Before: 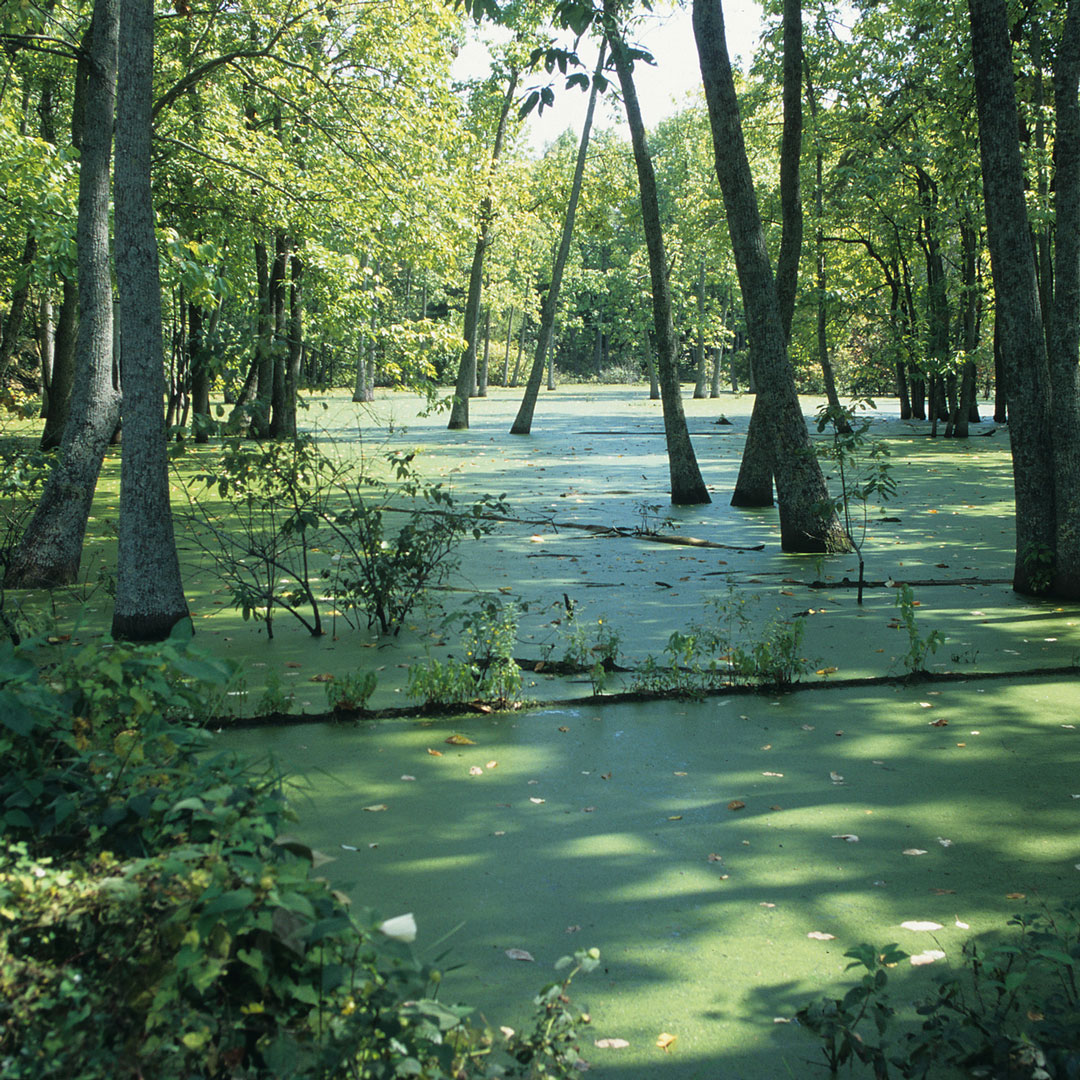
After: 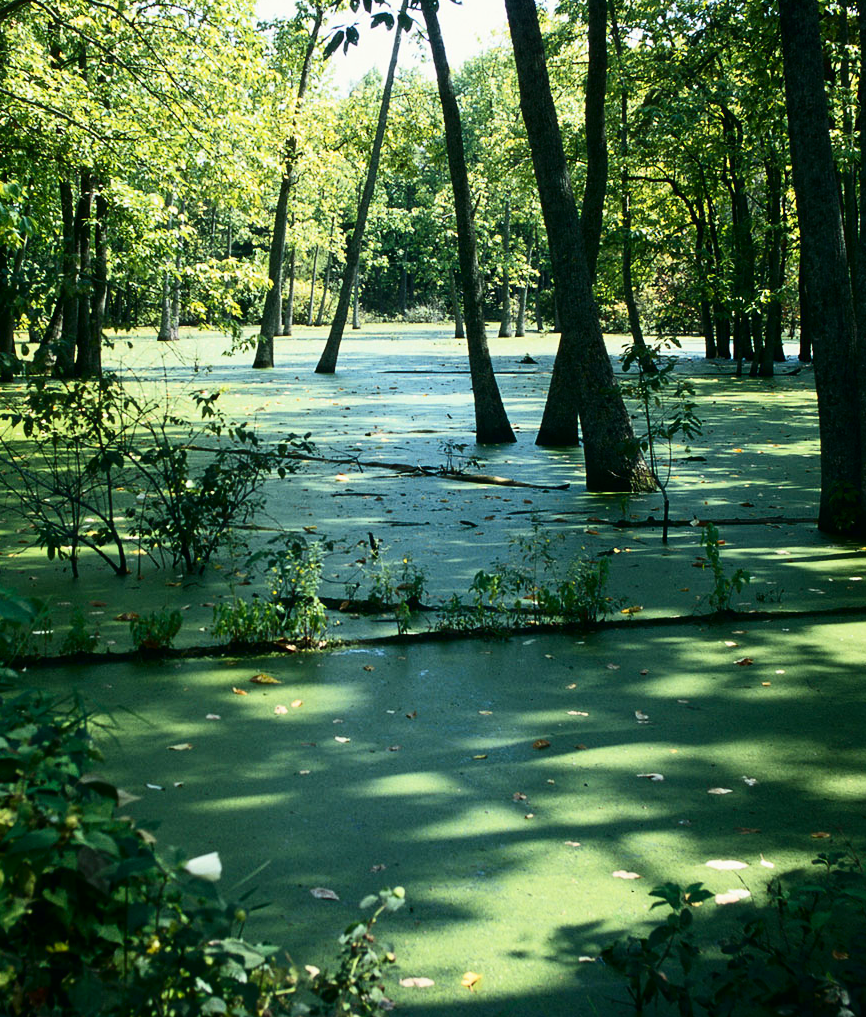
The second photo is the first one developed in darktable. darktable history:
contrast brightness saturation: contrast 0.313, brightness -0.084, saturation 0.174
crop and rotate: left 18.06%, top 5.809%, right 1.717%
